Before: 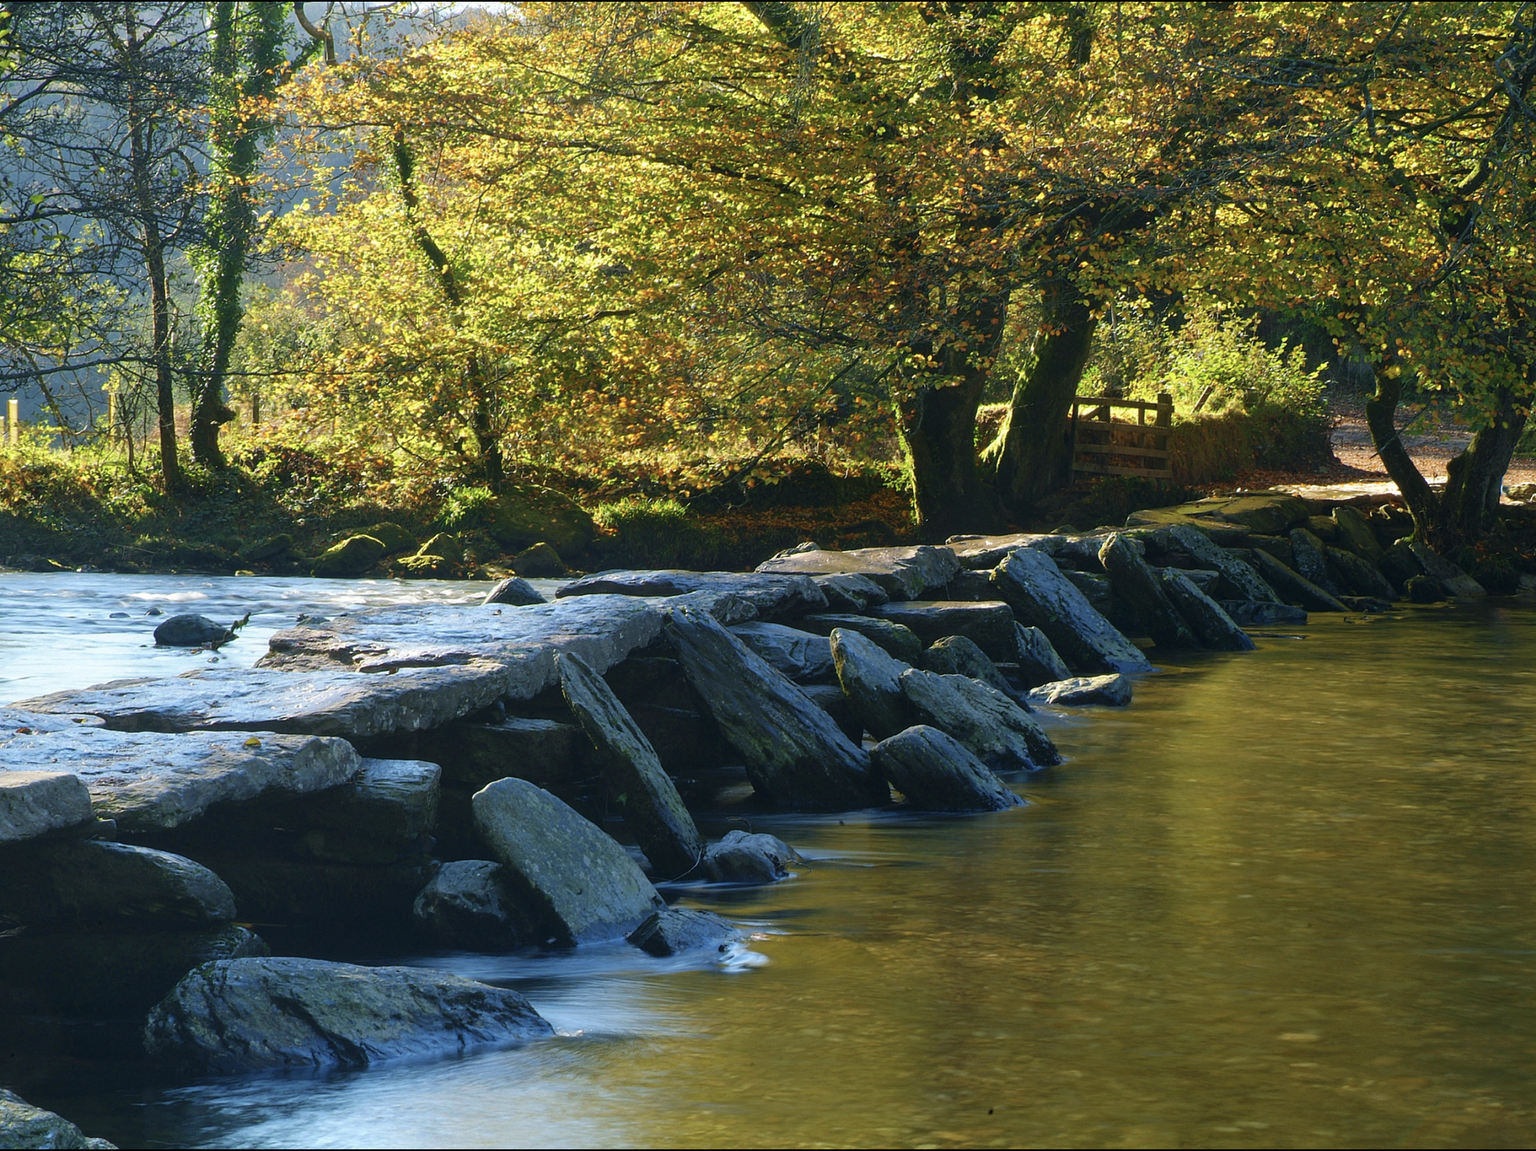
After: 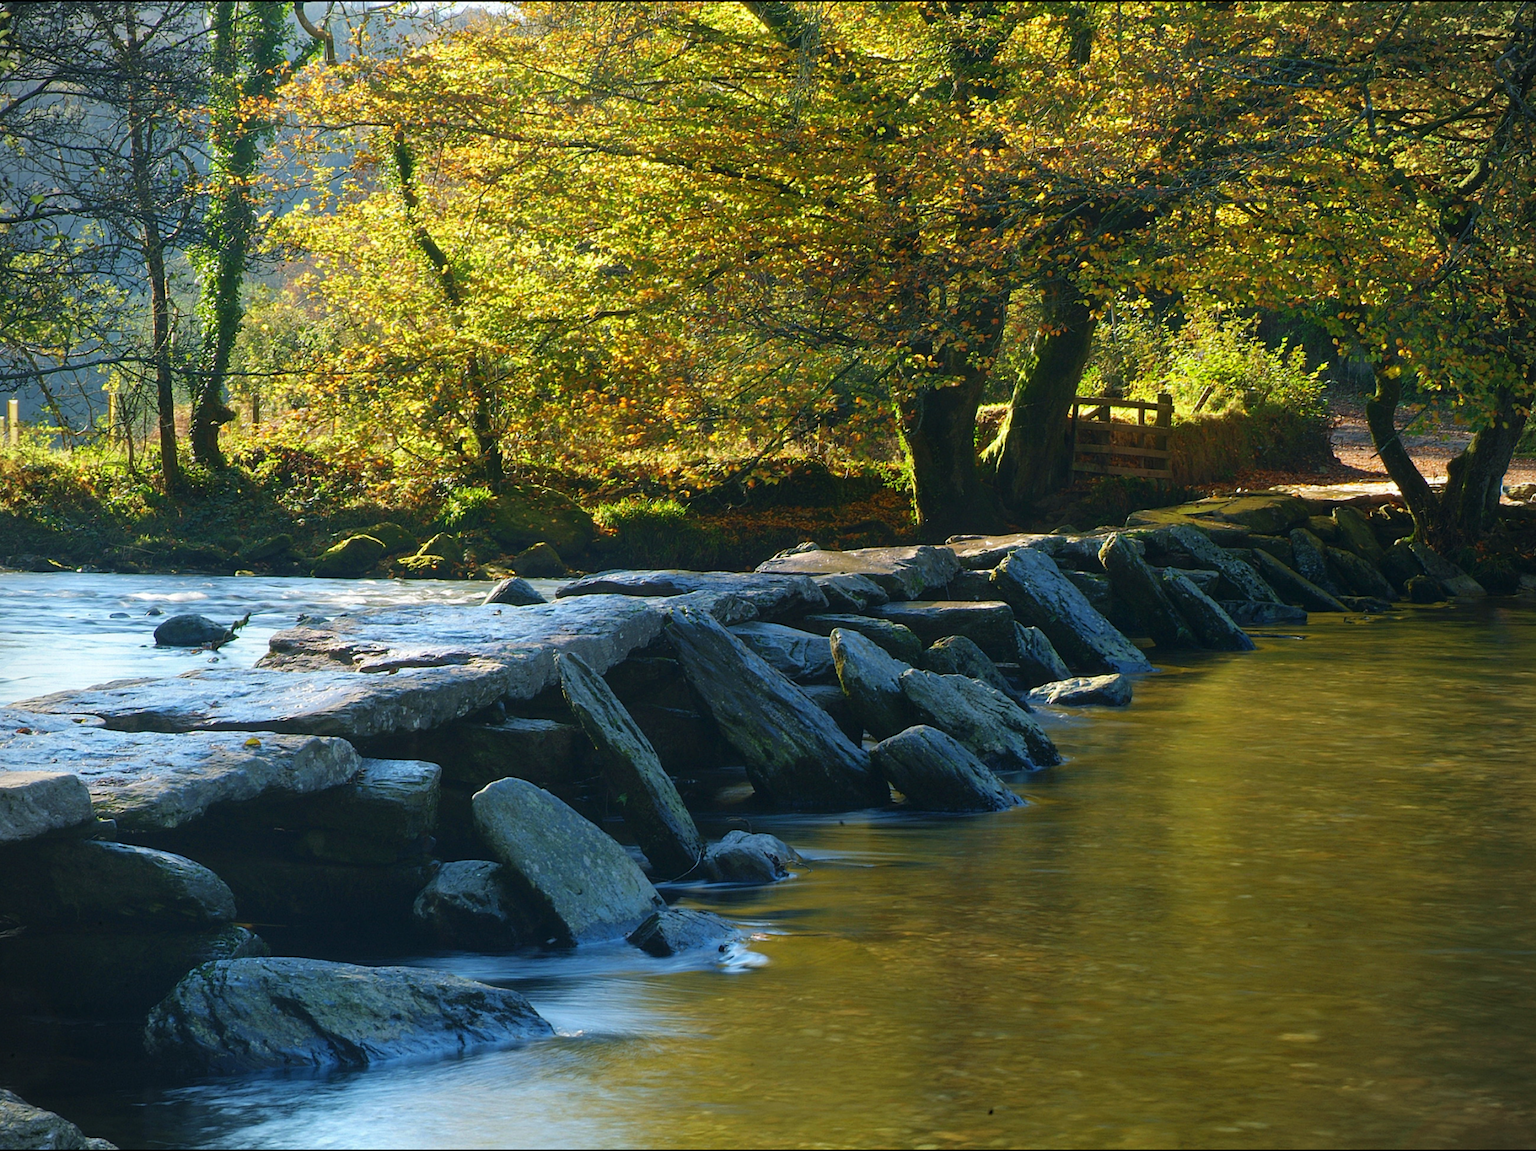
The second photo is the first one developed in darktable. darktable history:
vignetting: fall-off start 91.61%
